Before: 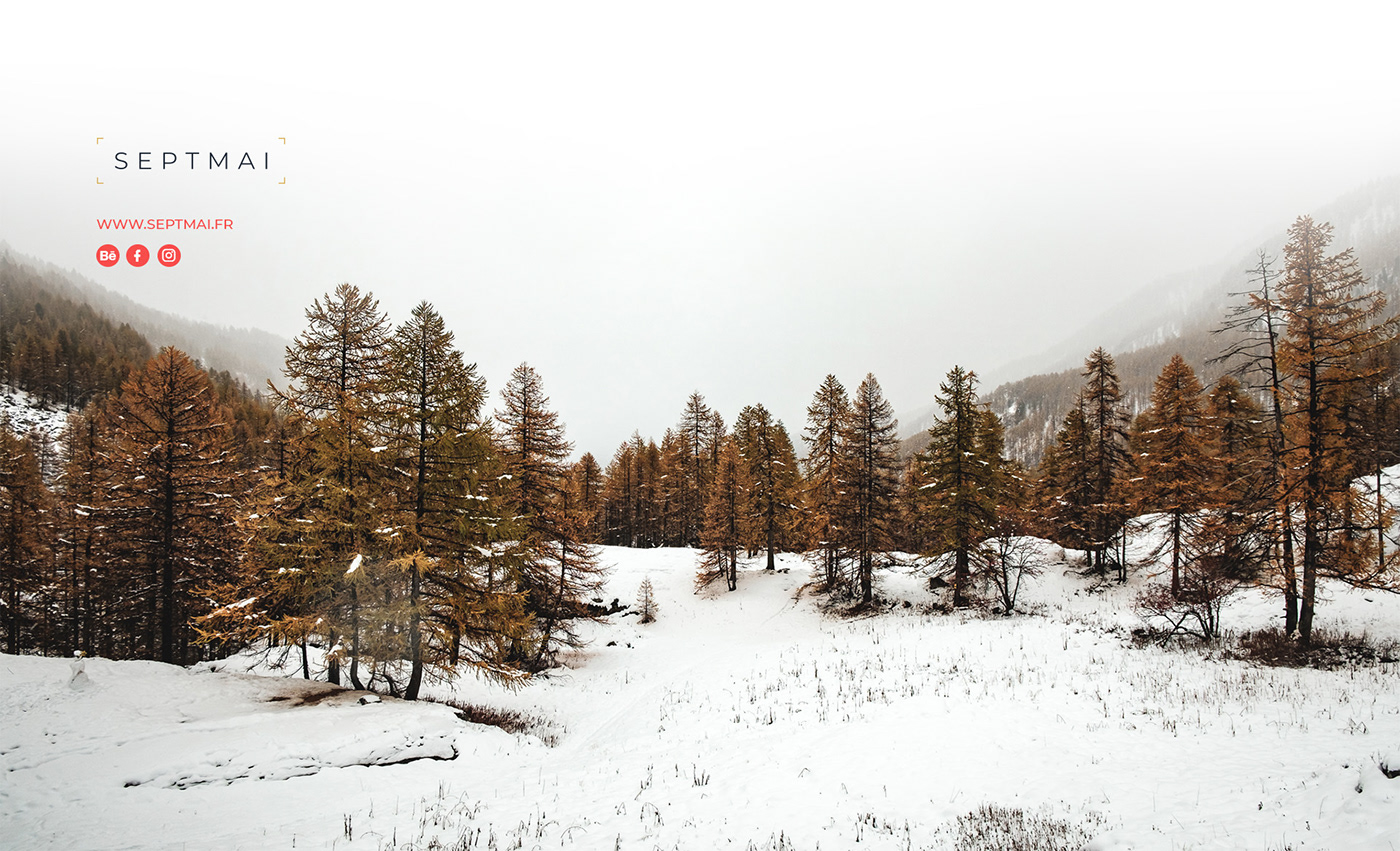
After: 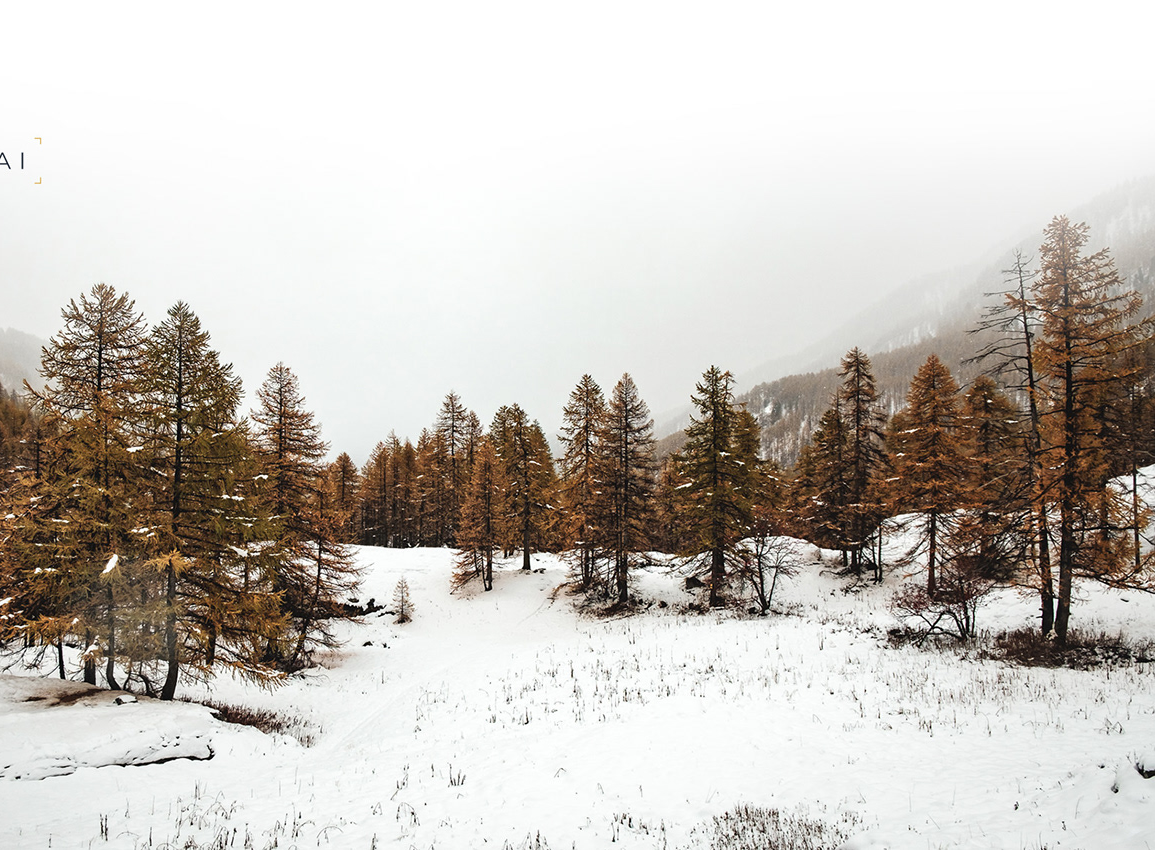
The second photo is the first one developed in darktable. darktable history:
levels: black 0.103%
crop: left 17.466%, bottom 0.046%
